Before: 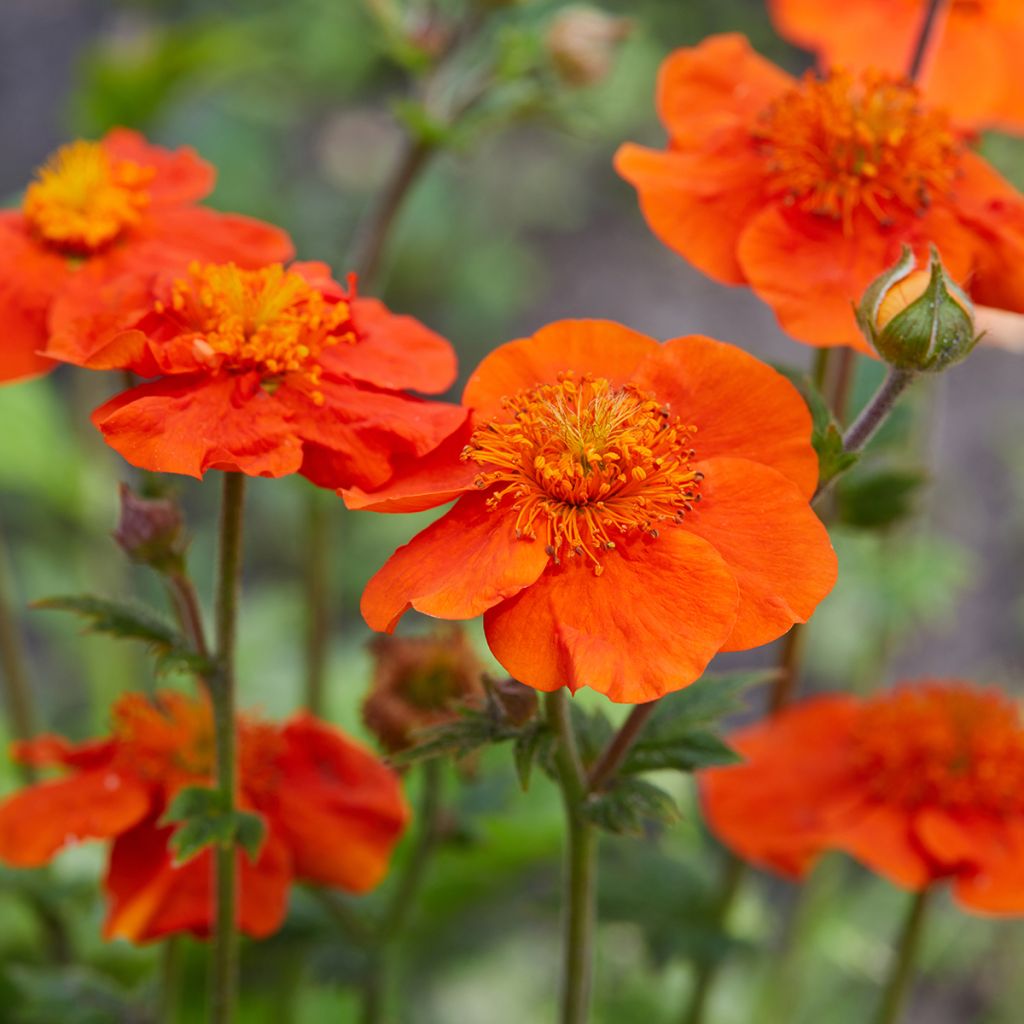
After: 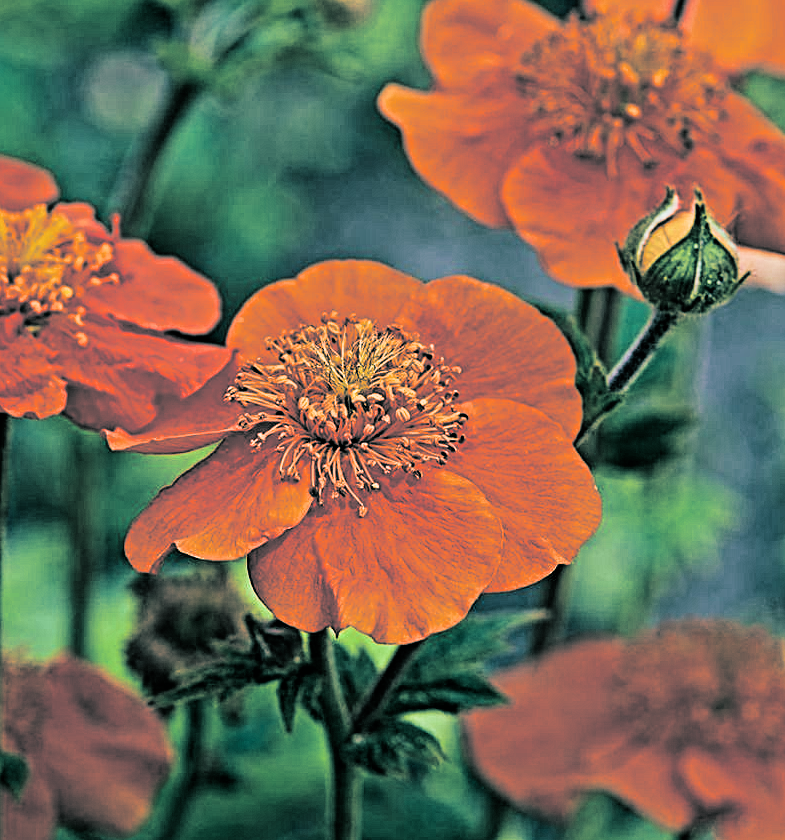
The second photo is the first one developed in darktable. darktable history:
crop: left 23.095%, top 5.827%, bottom 11.854%
velvia: strength 75%
tone equalizer: on, module defaults
contrast equalizer: octaves 7, y [[0.406, 0.494, 0.589, 0.753, 0.877, 0.999], [0.5 ×6], [0.5 ×6], [0 ×6], [0 ×6]]
white balance: red 0.925, blue 1.046
filmic rgb: black relative exposure -5 EV, hardness 2.88, contrast 1.4, highlights saturation mix -30%
split-toning: shadows › hue 186.43°, highlights › hue 49.29°, compress 30.29%
